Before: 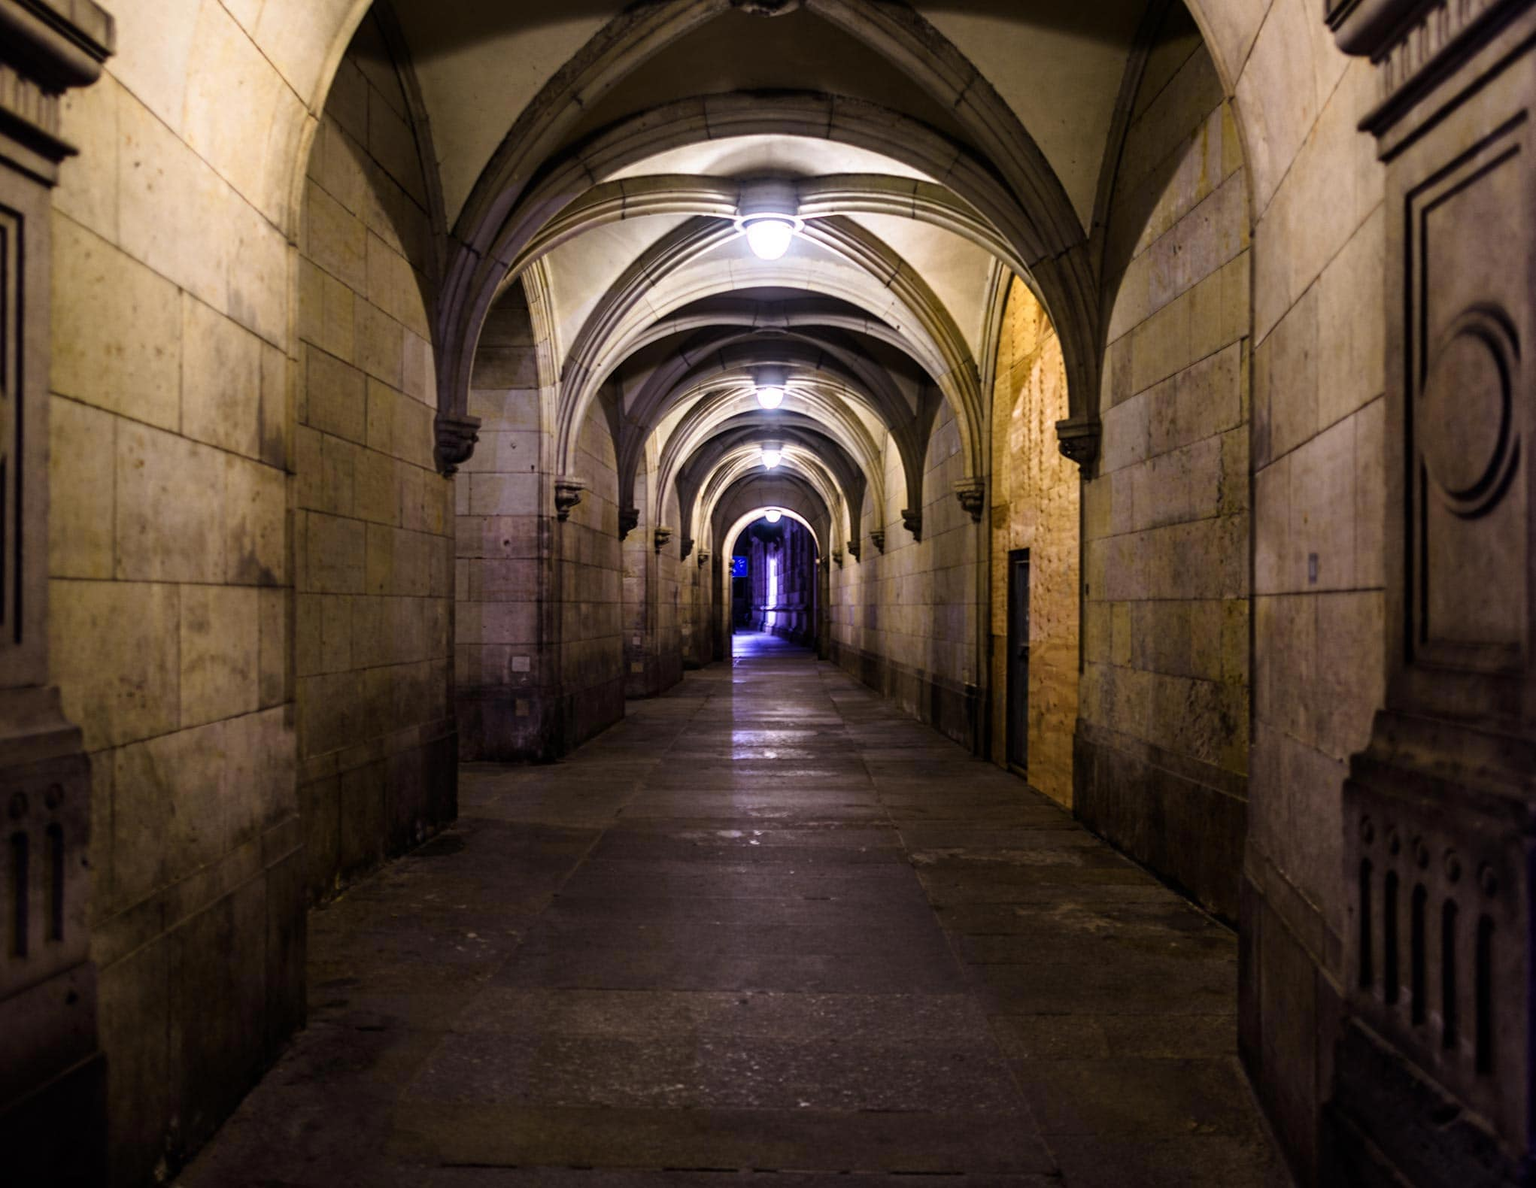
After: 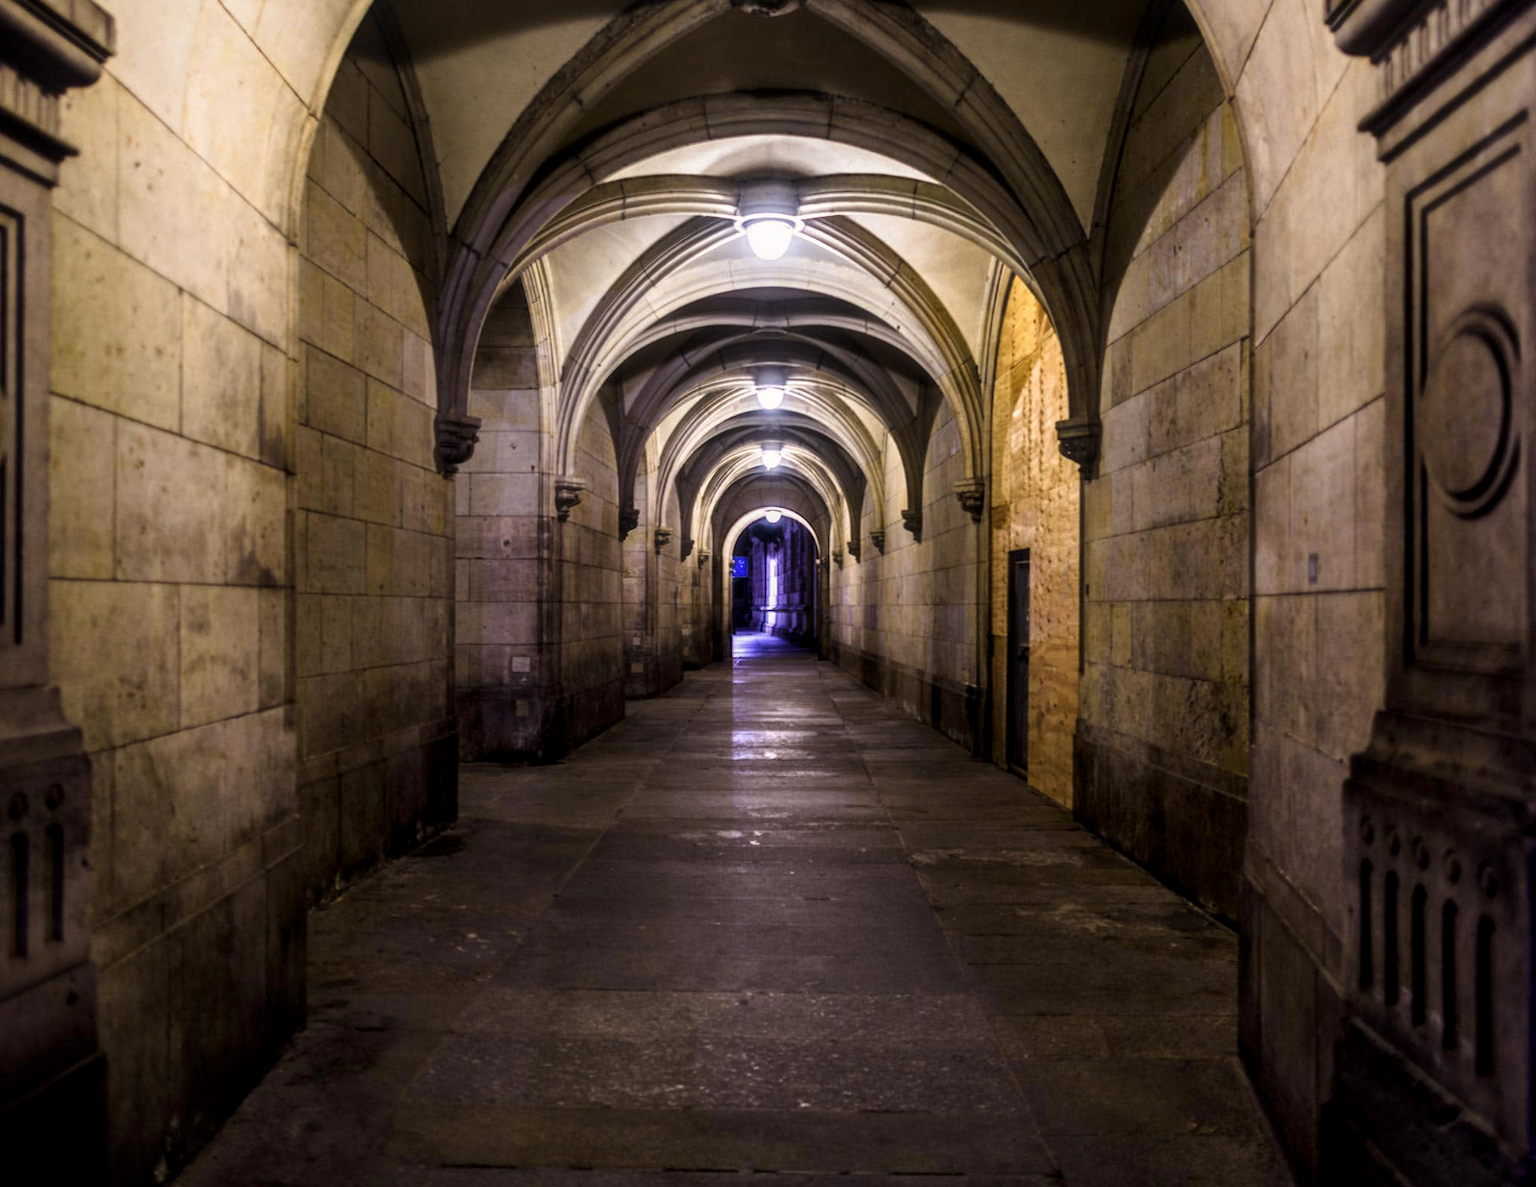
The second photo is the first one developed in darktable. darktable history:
local contrast: on, module defaults
haze removal: strength -0.114, compatibility mode true, adaptive false
crop: bottom 0.056%
